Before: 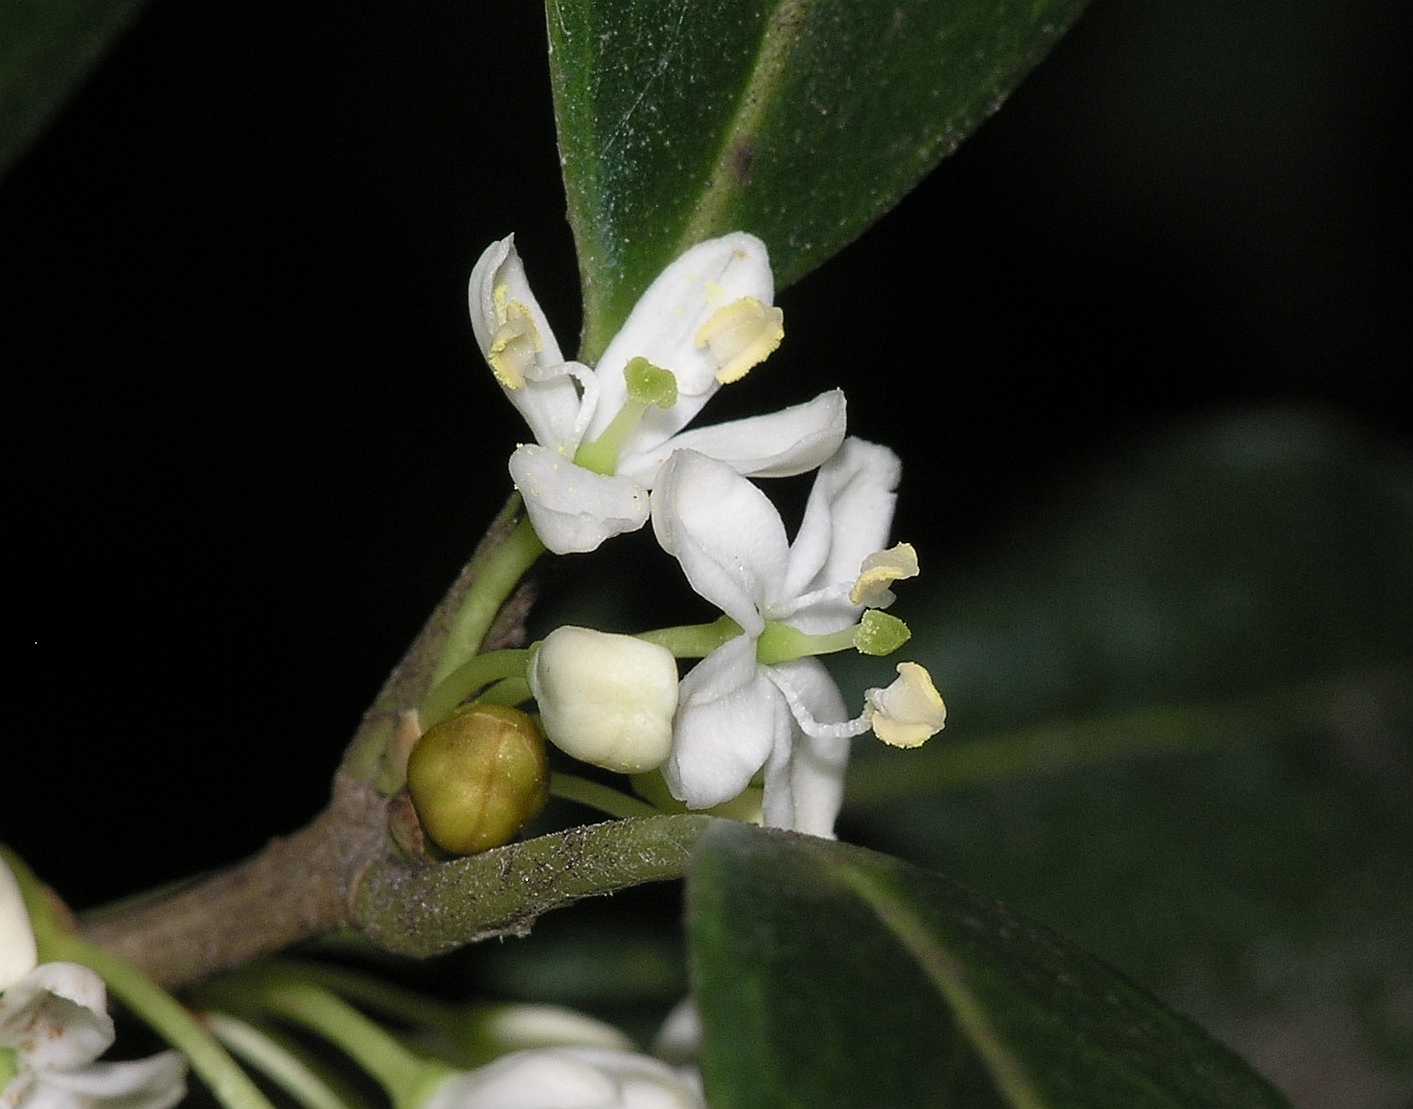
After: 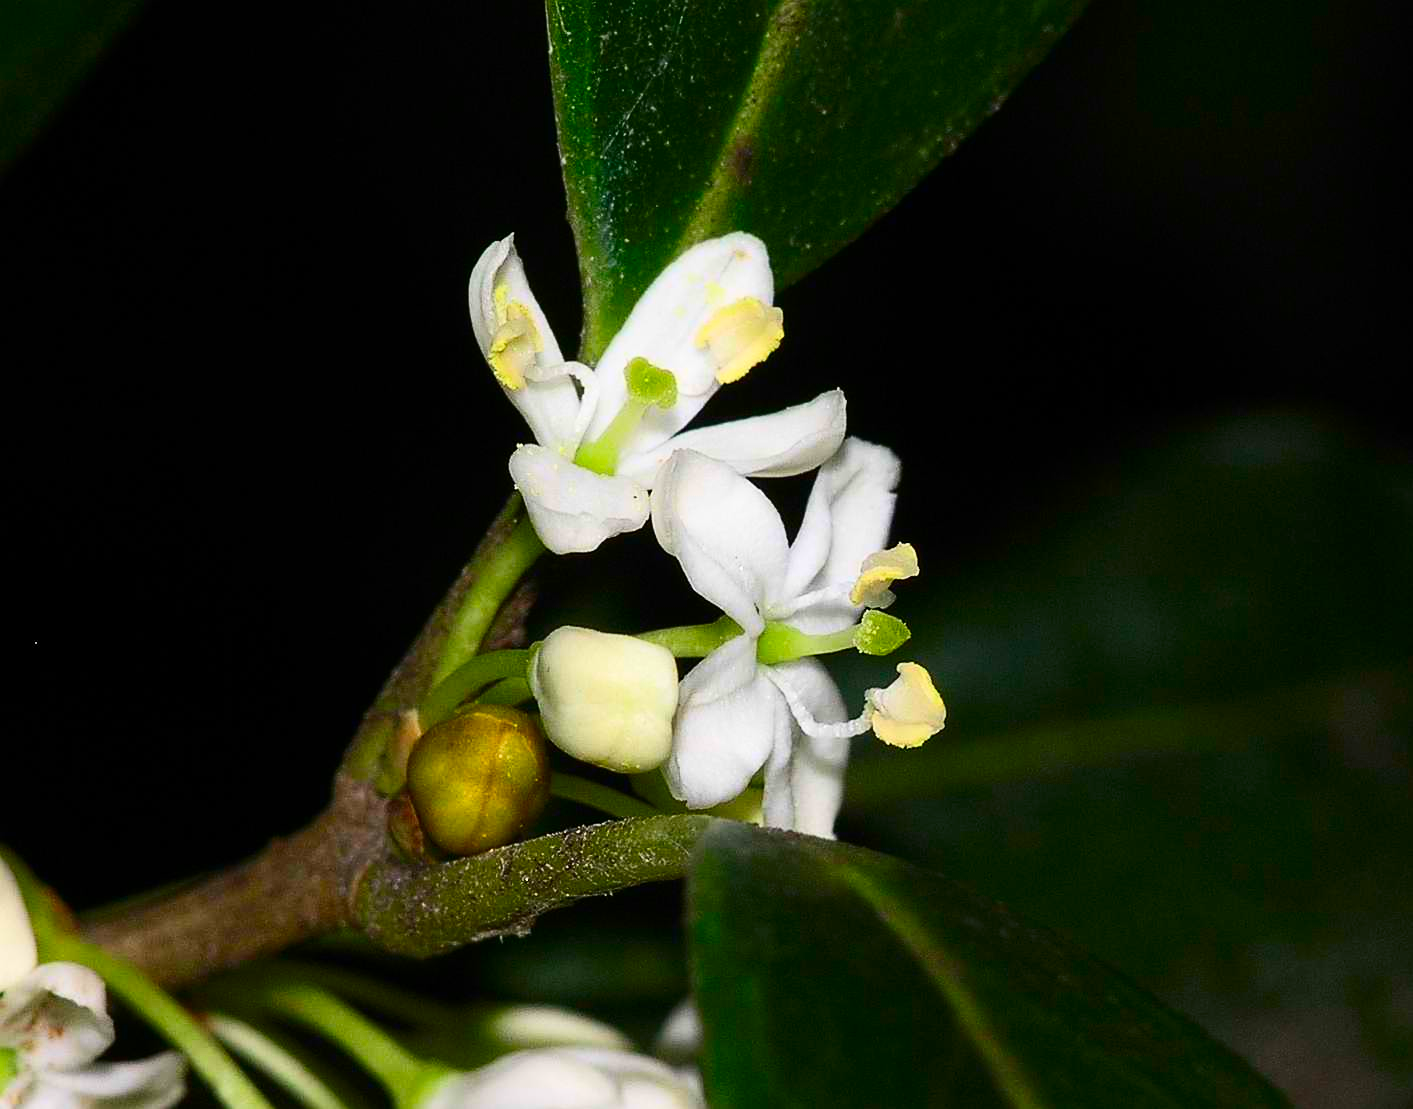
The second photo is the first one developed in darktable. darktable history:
contrast brightness saturation: contrast 0.264, brightness 0.014, saturation 0.864
